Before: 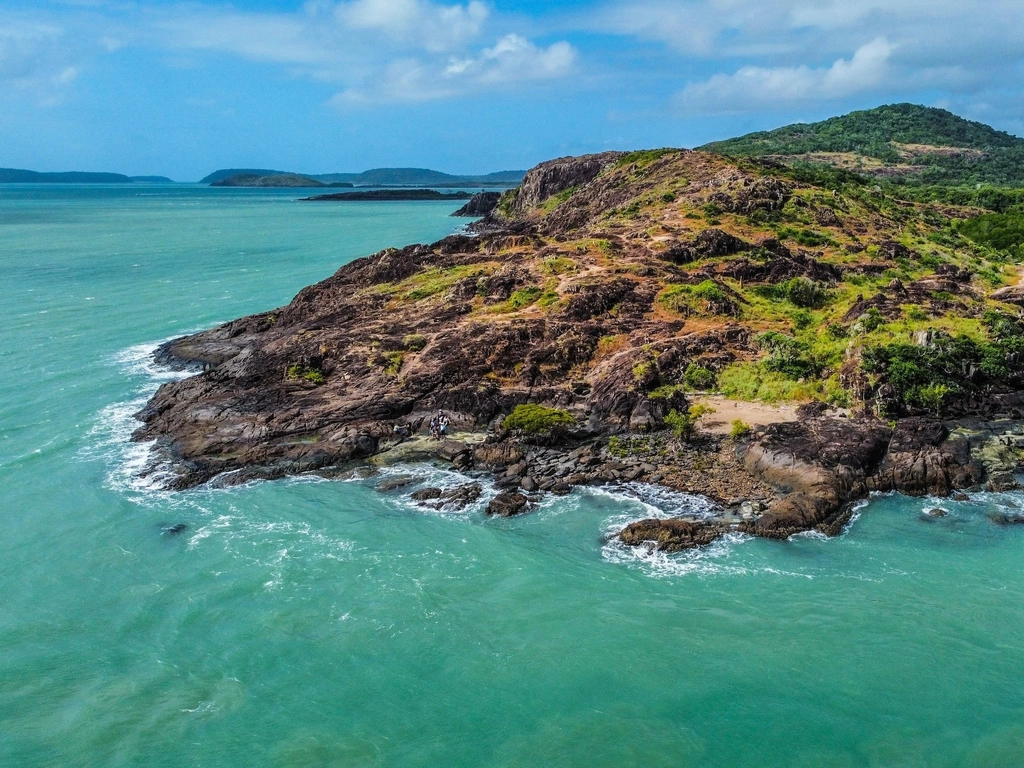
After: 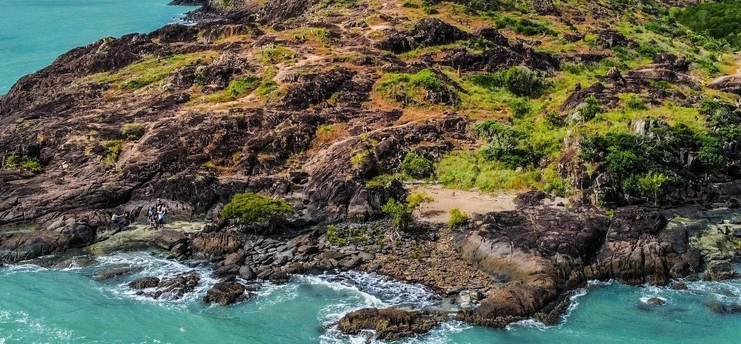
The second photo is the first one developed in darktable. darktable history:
crop and rotate: left 27.557%, top 27.497%, bottom 27.606%
